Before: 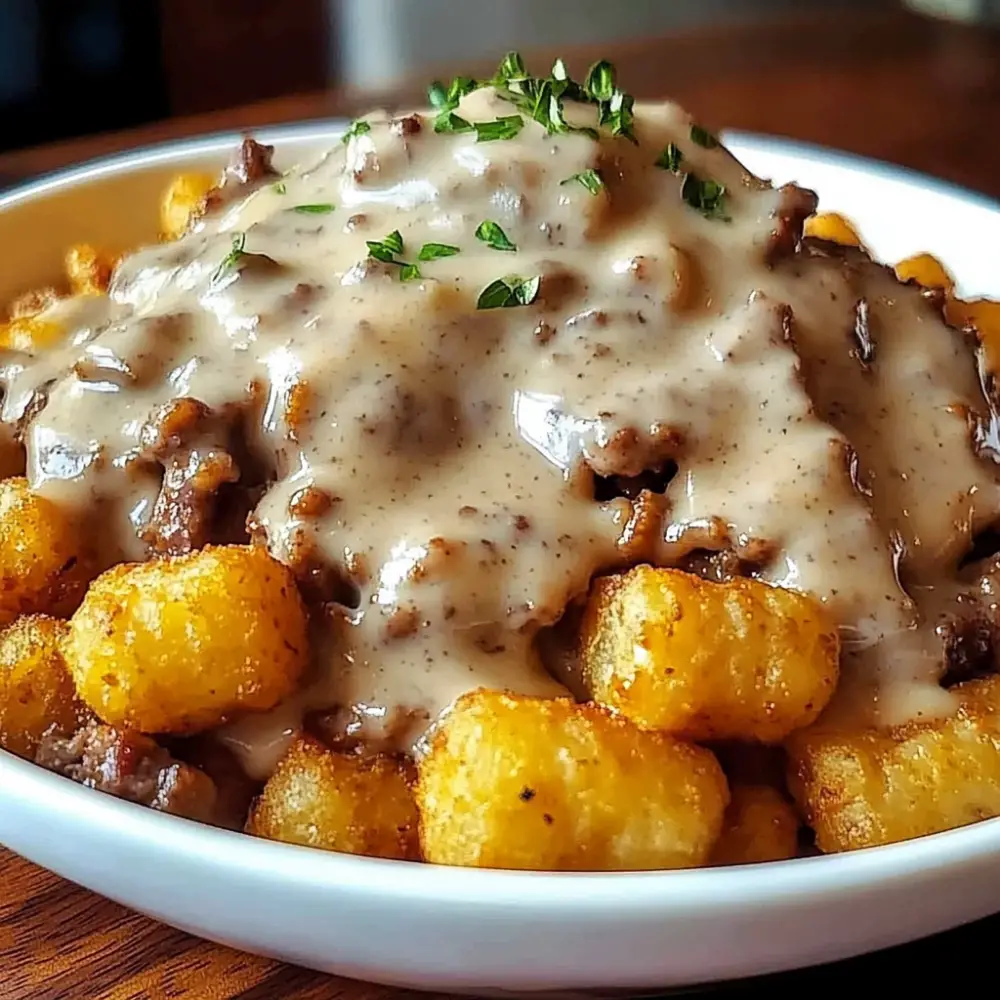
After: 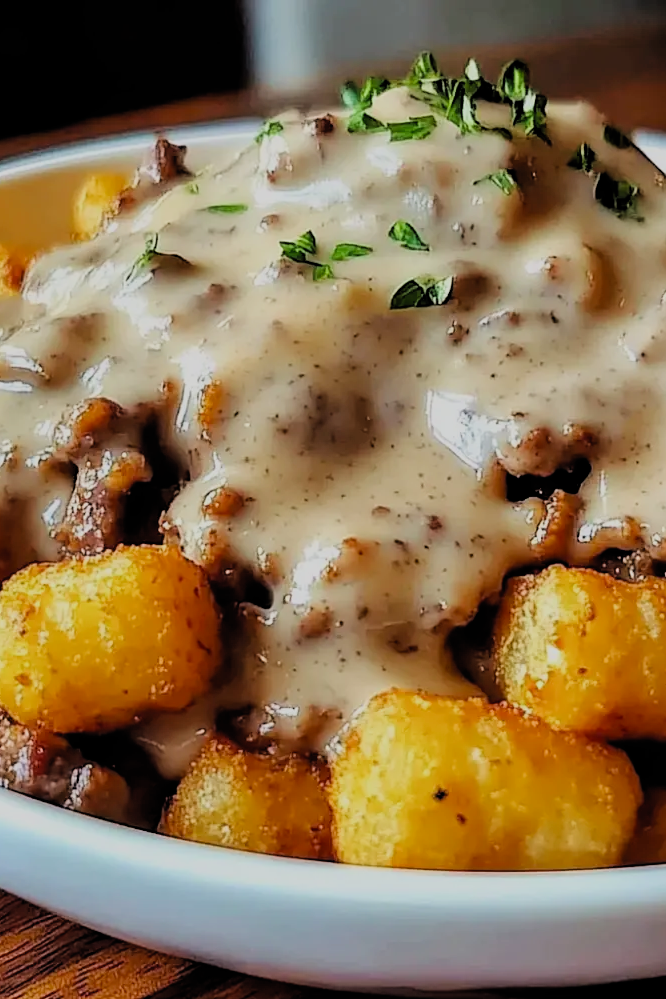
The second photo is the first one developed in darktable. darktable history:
crop and rotate: left 8.786%, right 24.548%
exposure: exposure -0.05 EV
filmic rgb: black relative exposure -4.58 EV, white relative exposure 4.8 EV, threshold 3 EV, hardness 2.36, latitude 36.07%, contrast 1.048, highlights saturation mix 1.32%, shadows ↔ highlights balance 1.25%, color science v4 (2020), enable highlight reconstruction true
